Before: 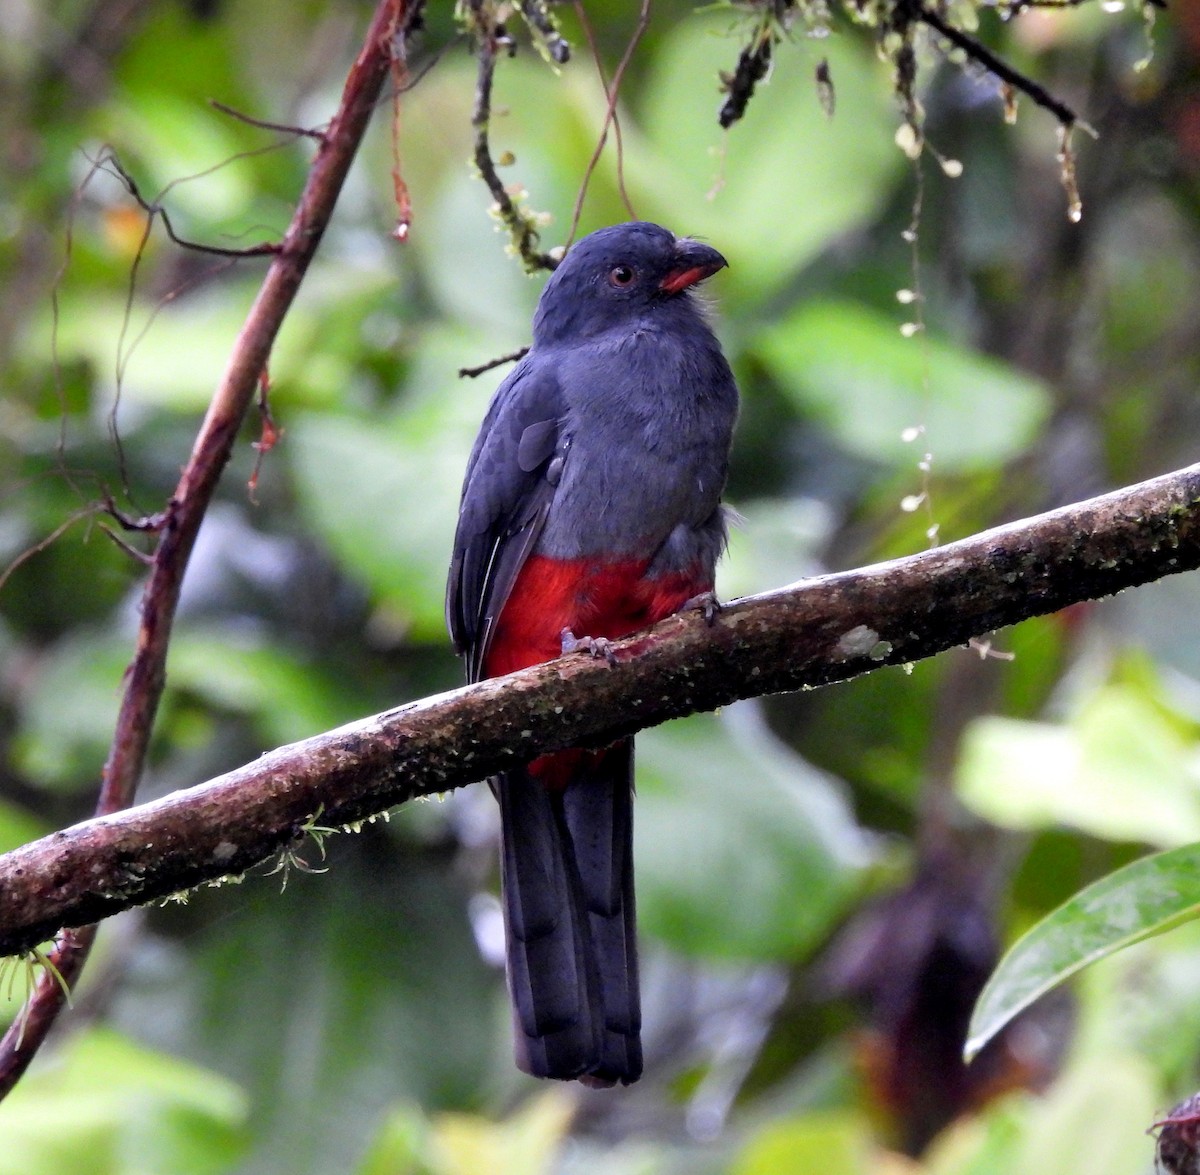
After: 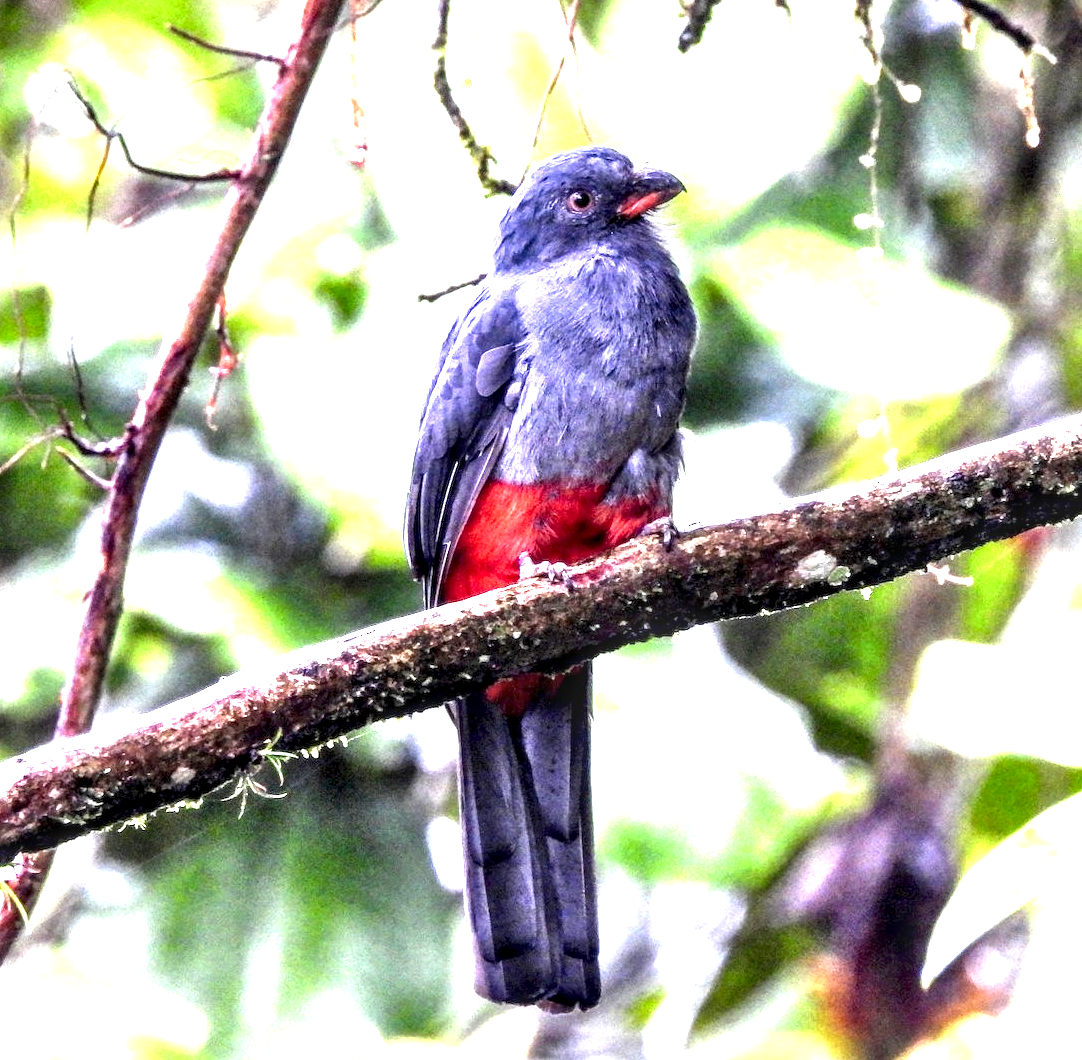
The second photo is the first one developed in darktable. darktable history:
crop: left 3.575%, top 6.44%, right 6.238%, bottom 3.322%
local contrast: highlights 19%, detail 187%
contrast brightness saturation: brightness -0.086
exposure: black level correction 0, exposure 2.142 EV, compensate highlight preservation false
